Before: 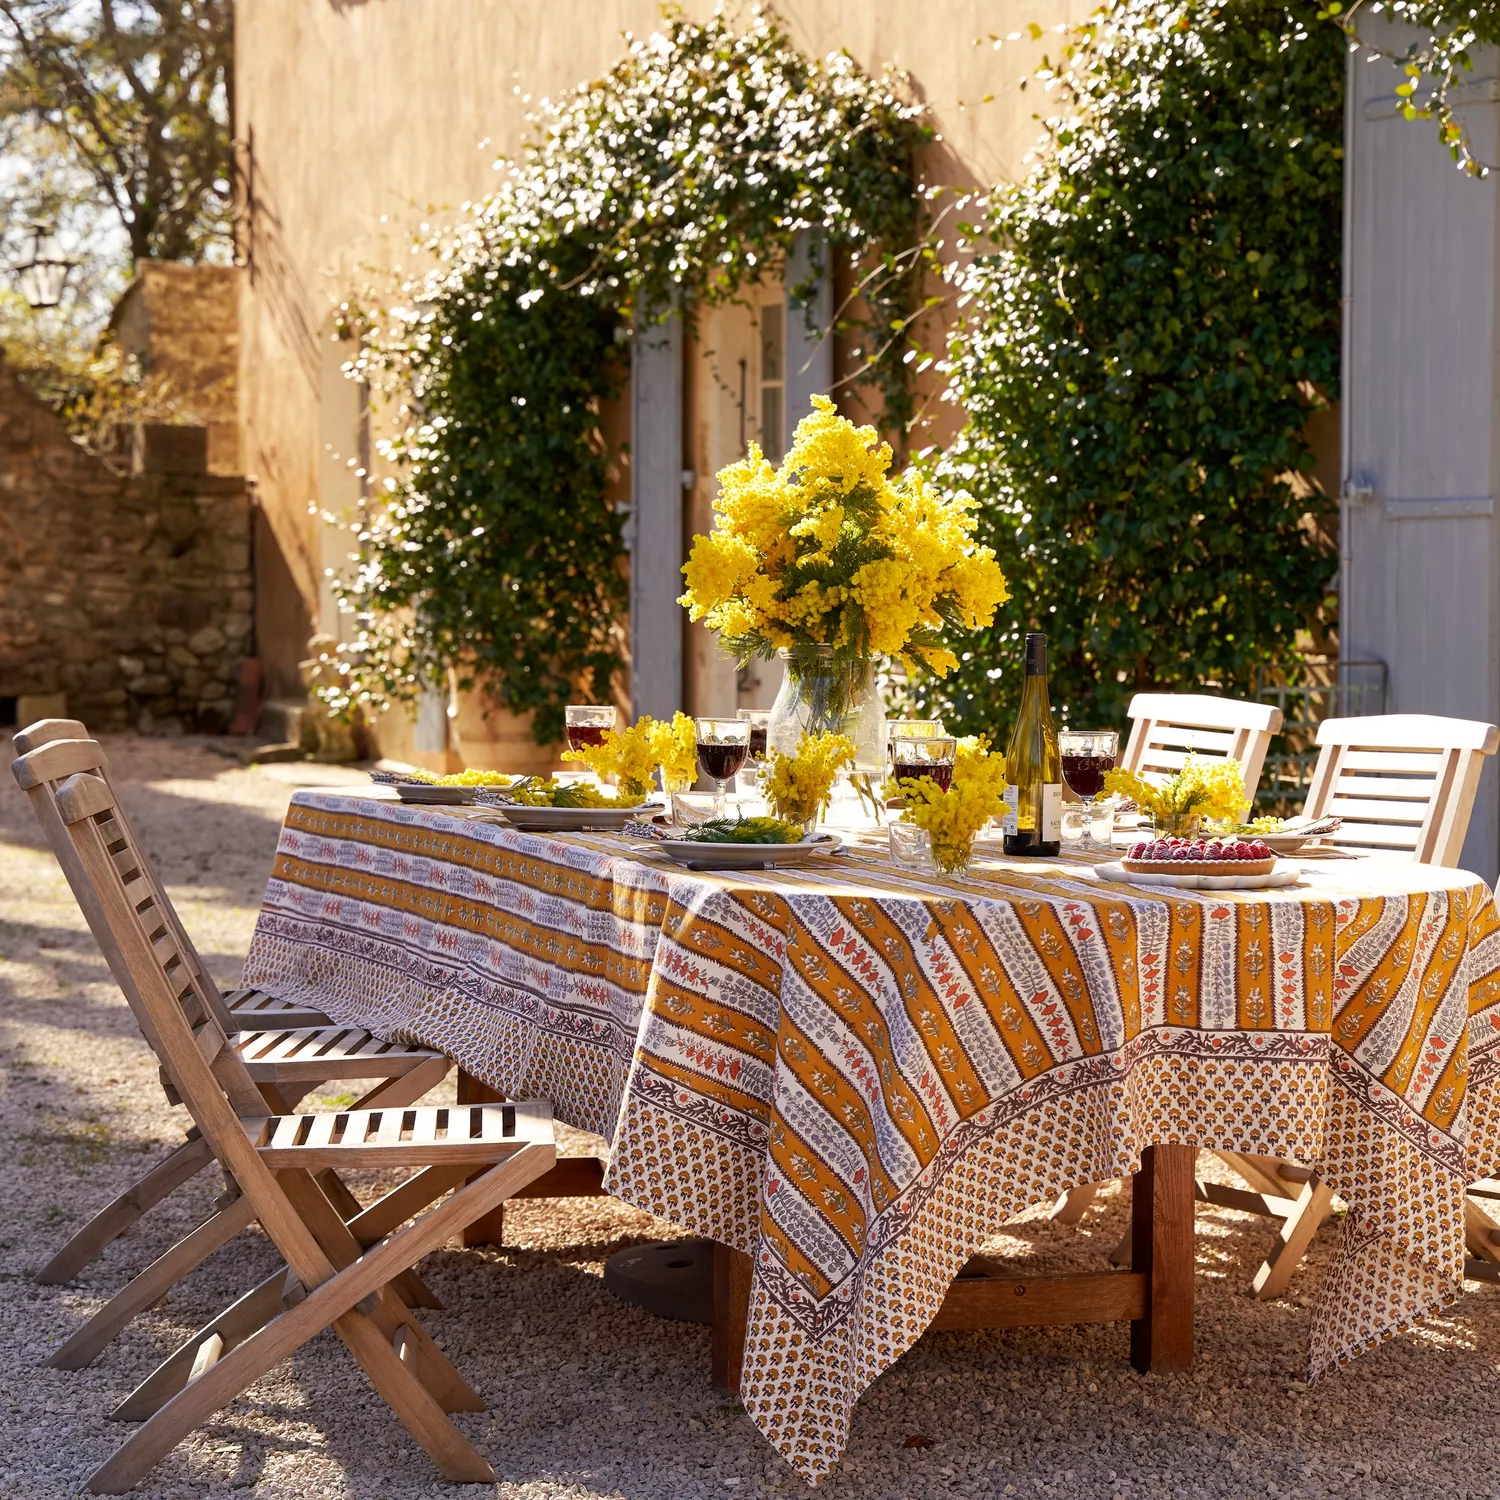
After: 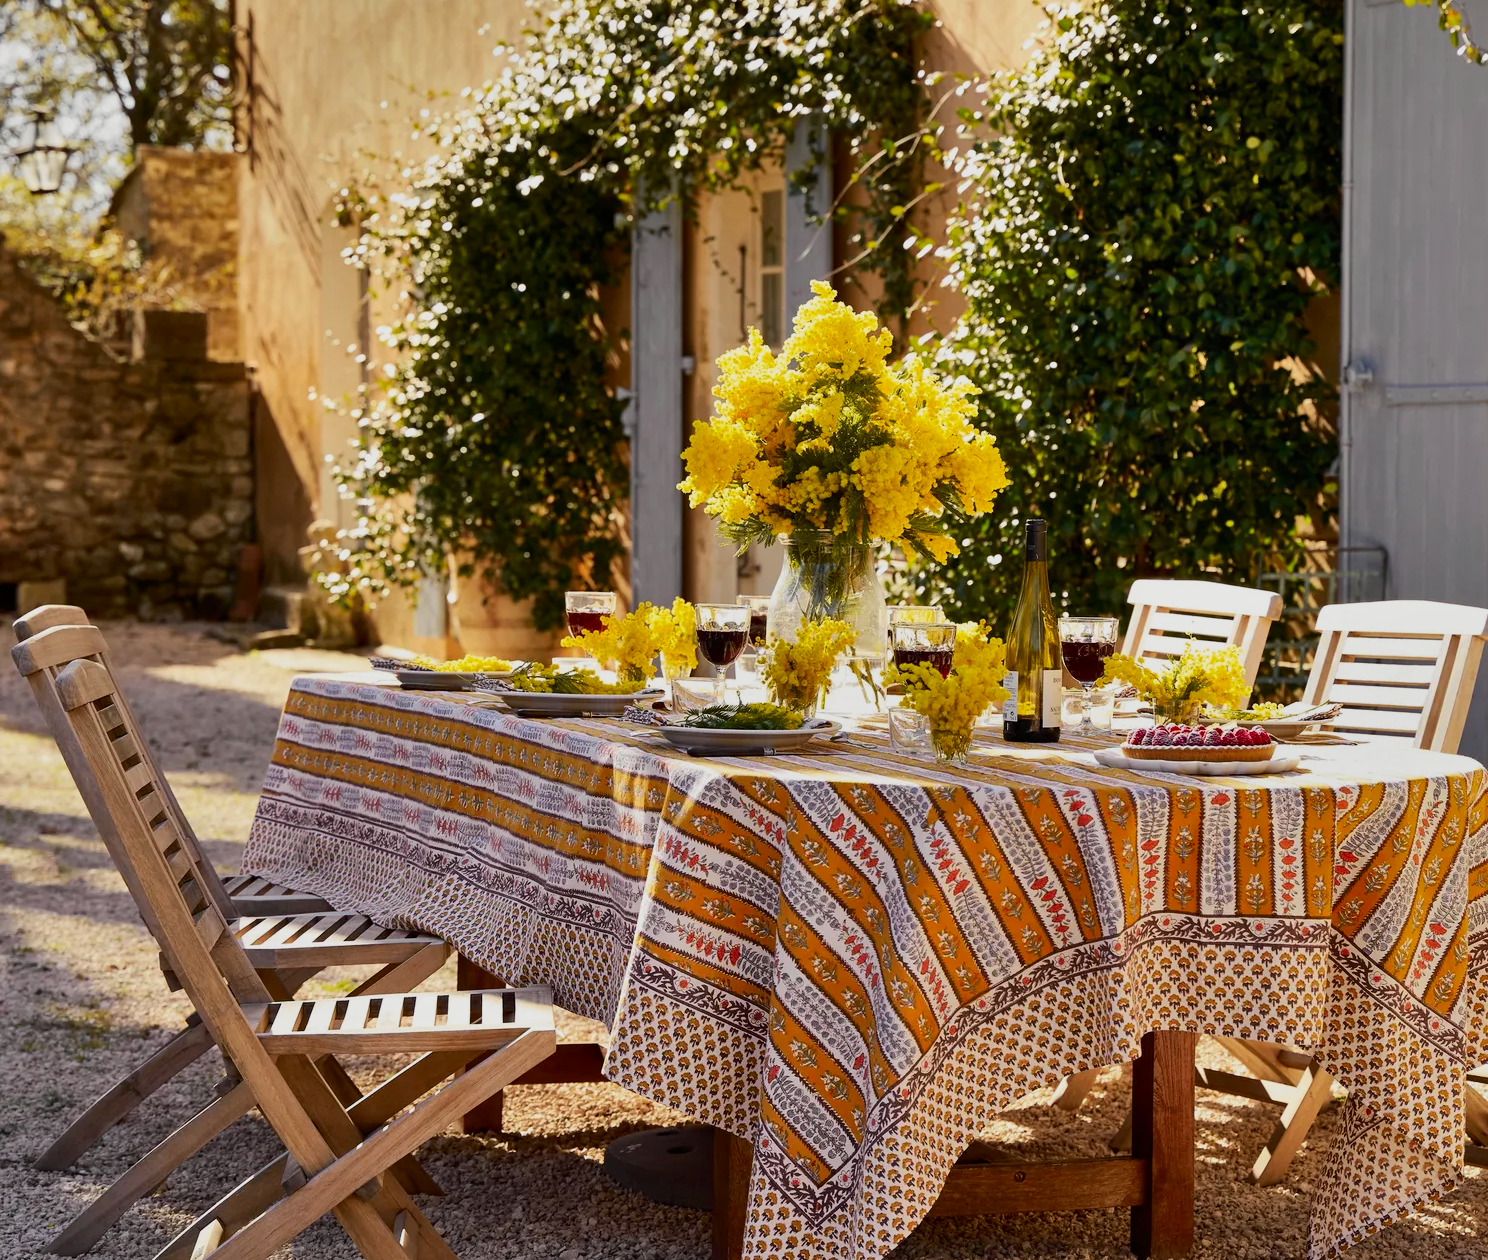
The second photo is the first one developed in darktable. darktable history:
tone curve: curves: ch0 [(0, 0) (0.037, 0.025) (0.131, 0.093) (0.275, 0.256) (0.476, 0.517) (0.607, 0.667) (0.691, 0.745) (0.789, 0.836) (0.911, 0.925) (0.997, 0.995)]; ch1 [(0, 0) (0.301, 0.3) (0.444, 0.45) (0.493, 0.495) (0.507, 0.503) (0.534, 0.533) (0.582, 0.58) (0.658, 0.693) (0.746, 0.77) (1, 1)]; ch2 [(0, 0) (0.246, 0.233) (0.36, 0.352) (0.415, 0.418) (0.476, 0.492) (0.502, 0.504) (0.525, 0.518) (0.539, 0.544) (0.586, 0.602) (0.634, 0.651) (0.706, 0.727) (0.853, 0.852) (1, 0.951)], color space Lab, independent channels, preserve colors none
crop: top 7.625%, bottom 8.027%
shadows and highlights: shadows 80.73, white point adjustment -9.07, highlights -61.46, soften with gaussian
